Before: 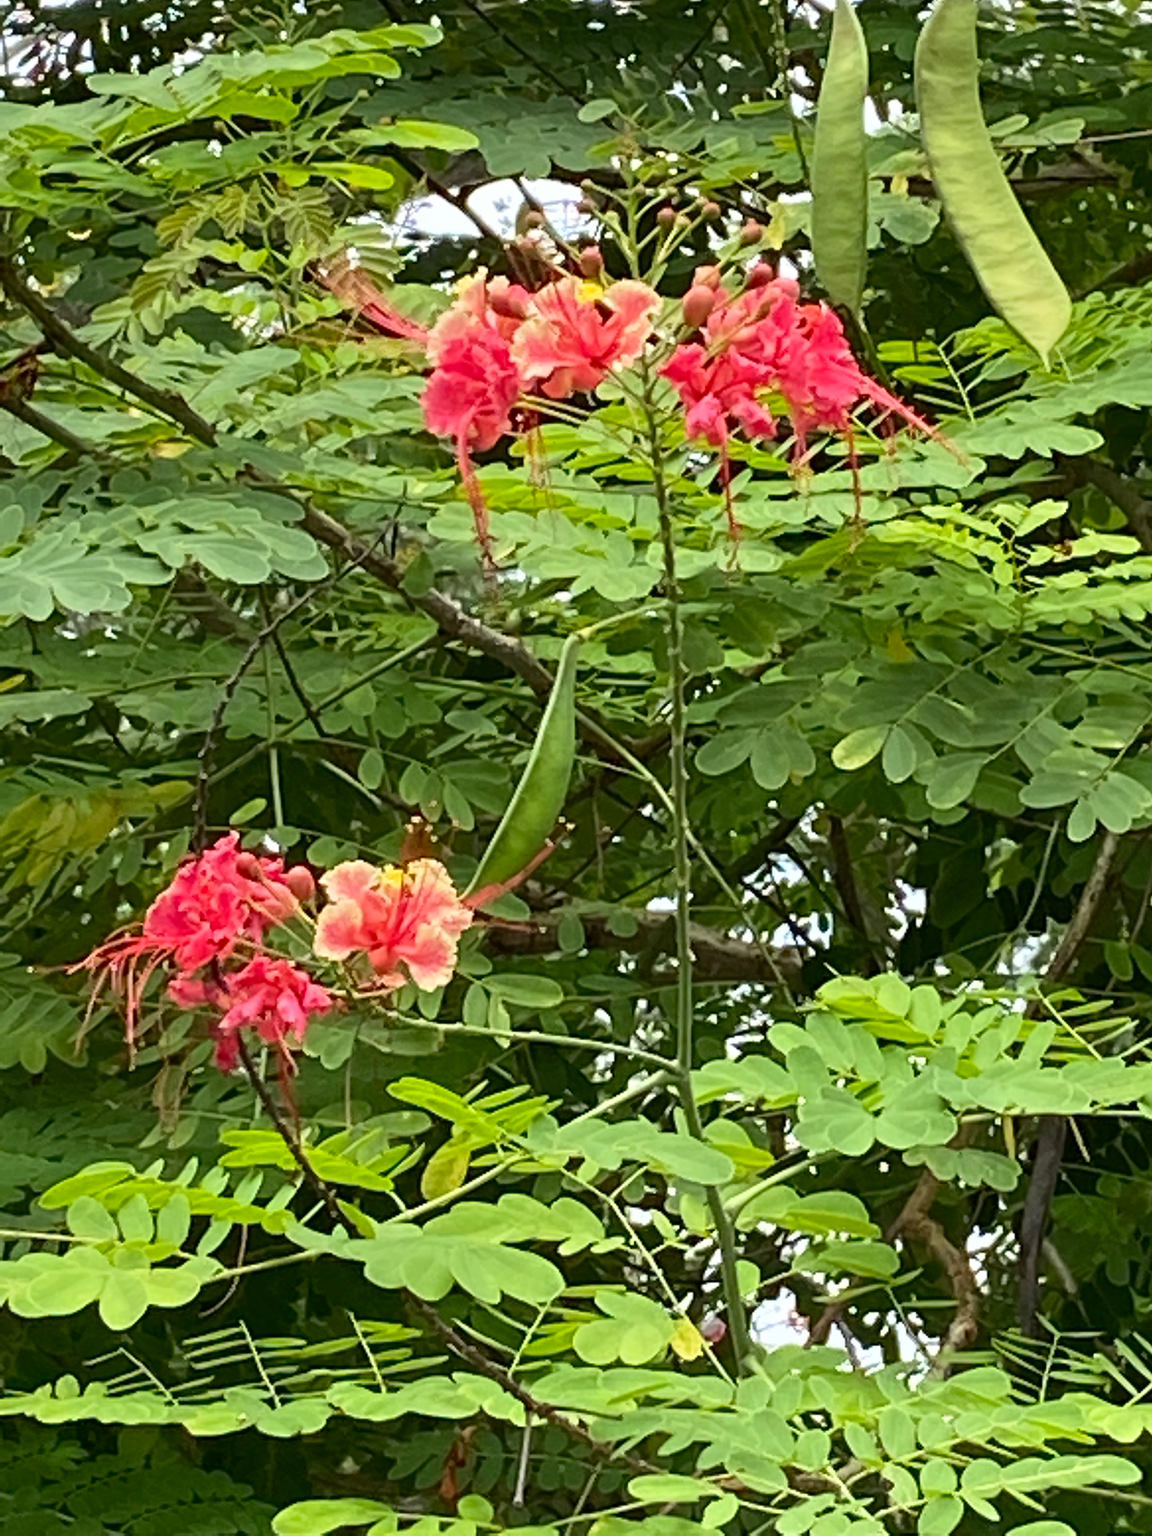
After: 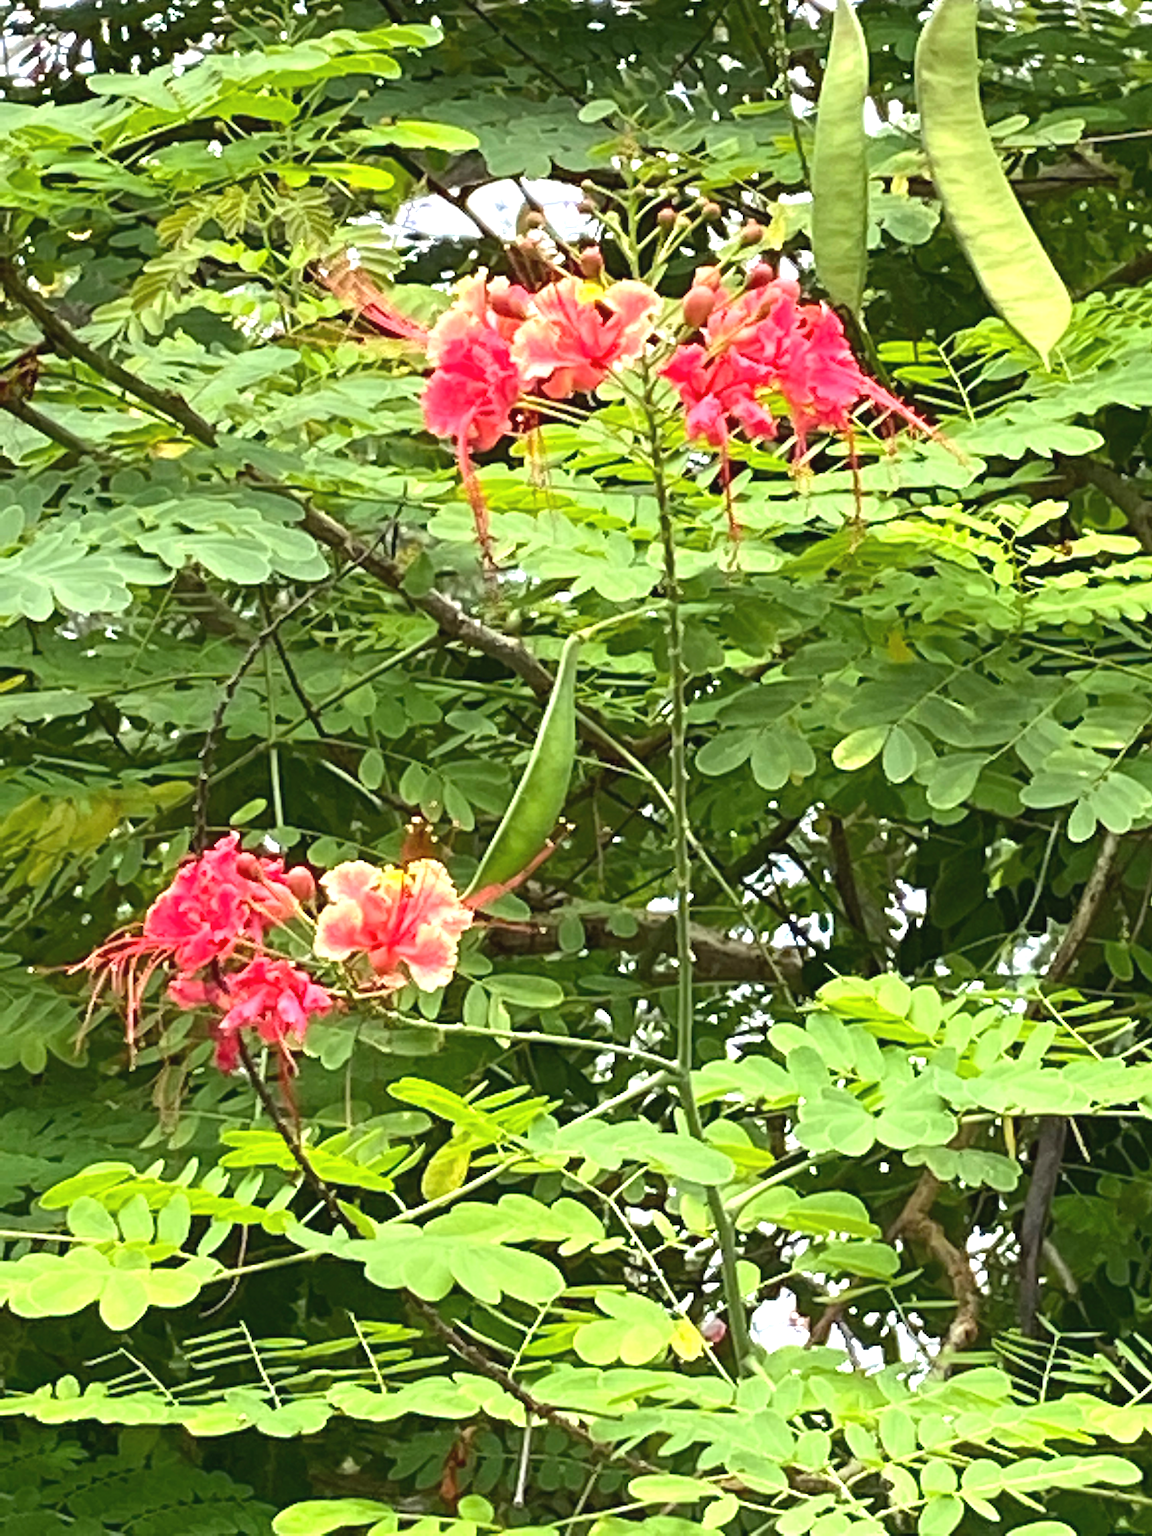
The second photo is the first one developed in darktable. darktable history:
exposure: black level correction -0.002, exposure 0.711 EV, compensate highlight preservation false
